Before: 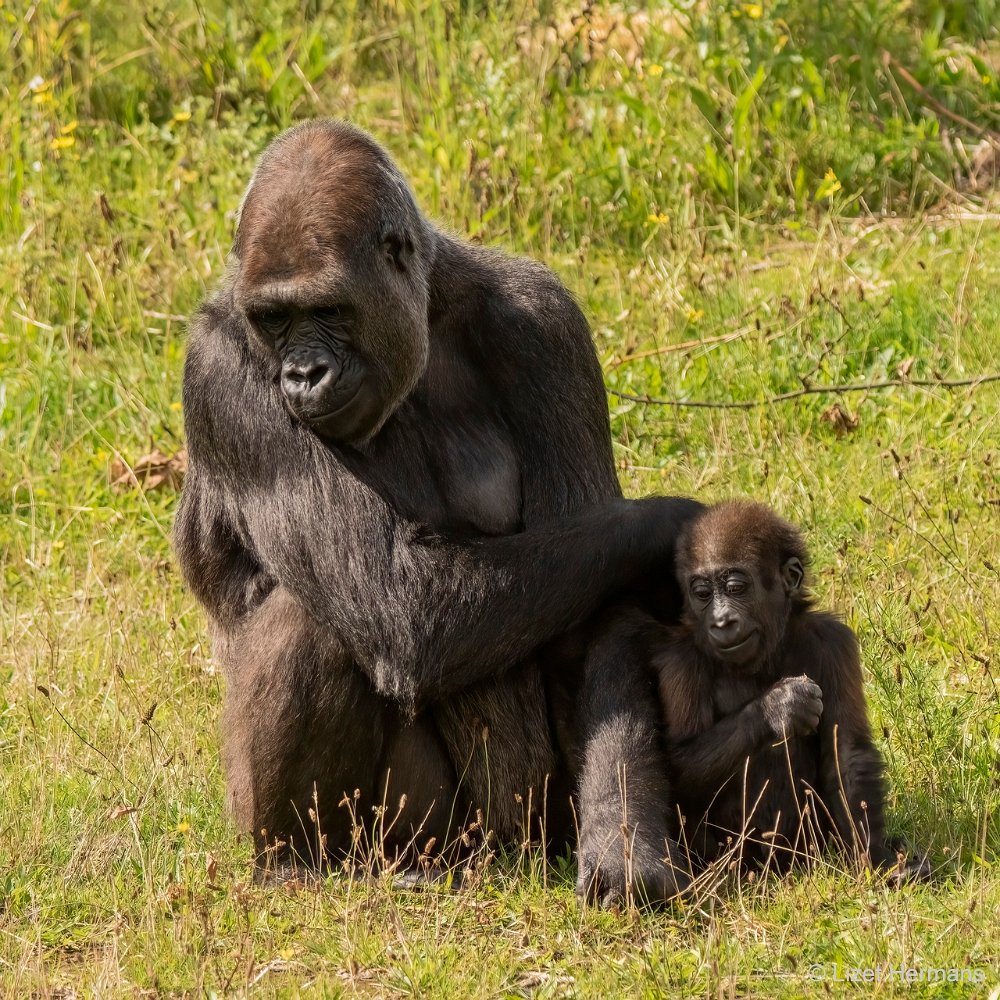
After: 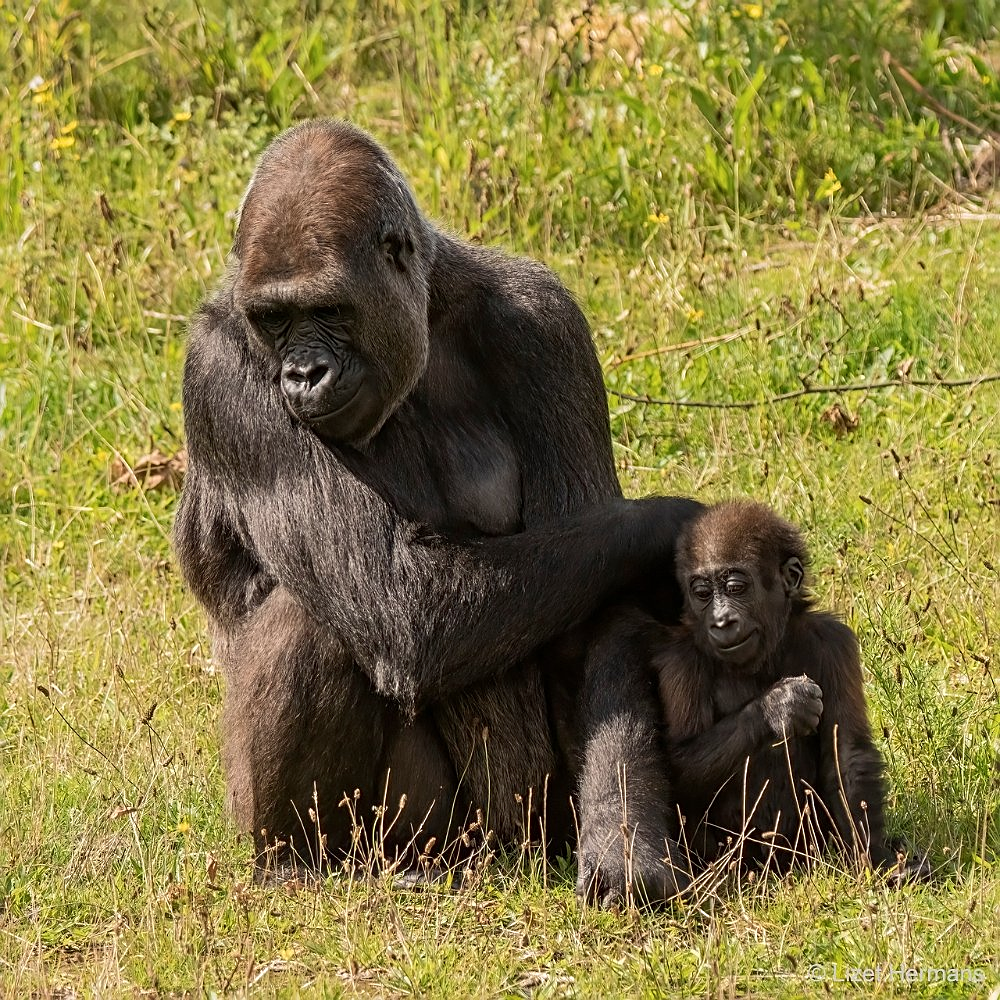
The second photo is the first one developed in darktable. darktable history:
sharpen: on, module defaults
contrast brightness saturation: contrast 0.01, saturation -0.05
